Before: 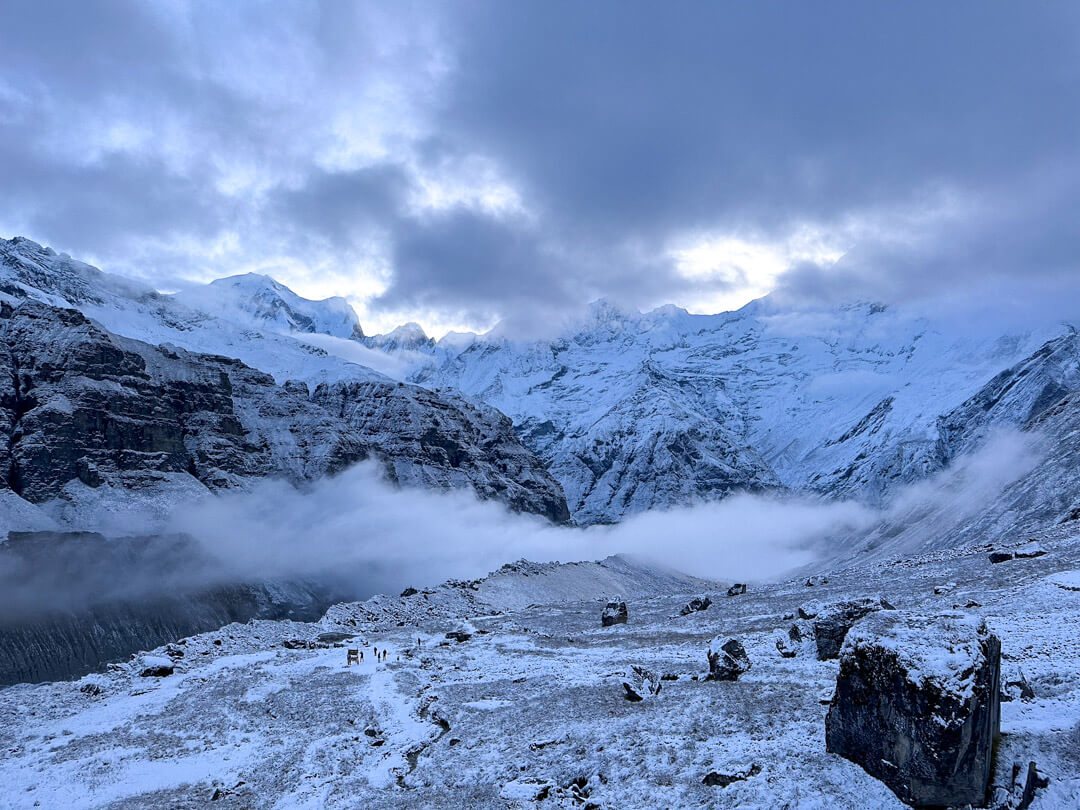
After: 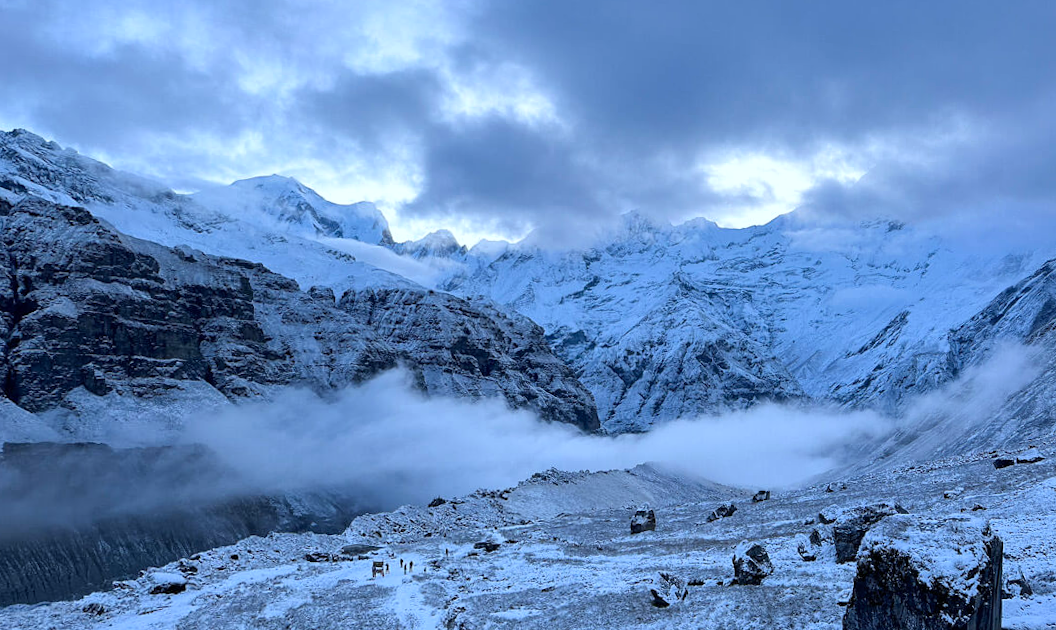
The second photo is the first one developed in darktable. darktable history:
color balance: mode lift, gamma, gain (sRGB)
crop: top 7.625%, bottom 8.027%
rotate and perspective: rotation 0.679°, lens shift (horizontal) 0.136, crop left 0.009, crop right 0.991, crop top 0.078, crop bottom 0.95
color calibration: illuminant Planckian (black body), adaptation linear Bradford (ICC v4), x 0.364, y 0.367, temperature 4417.56 K, saturation algorithm version 1 (2020)
